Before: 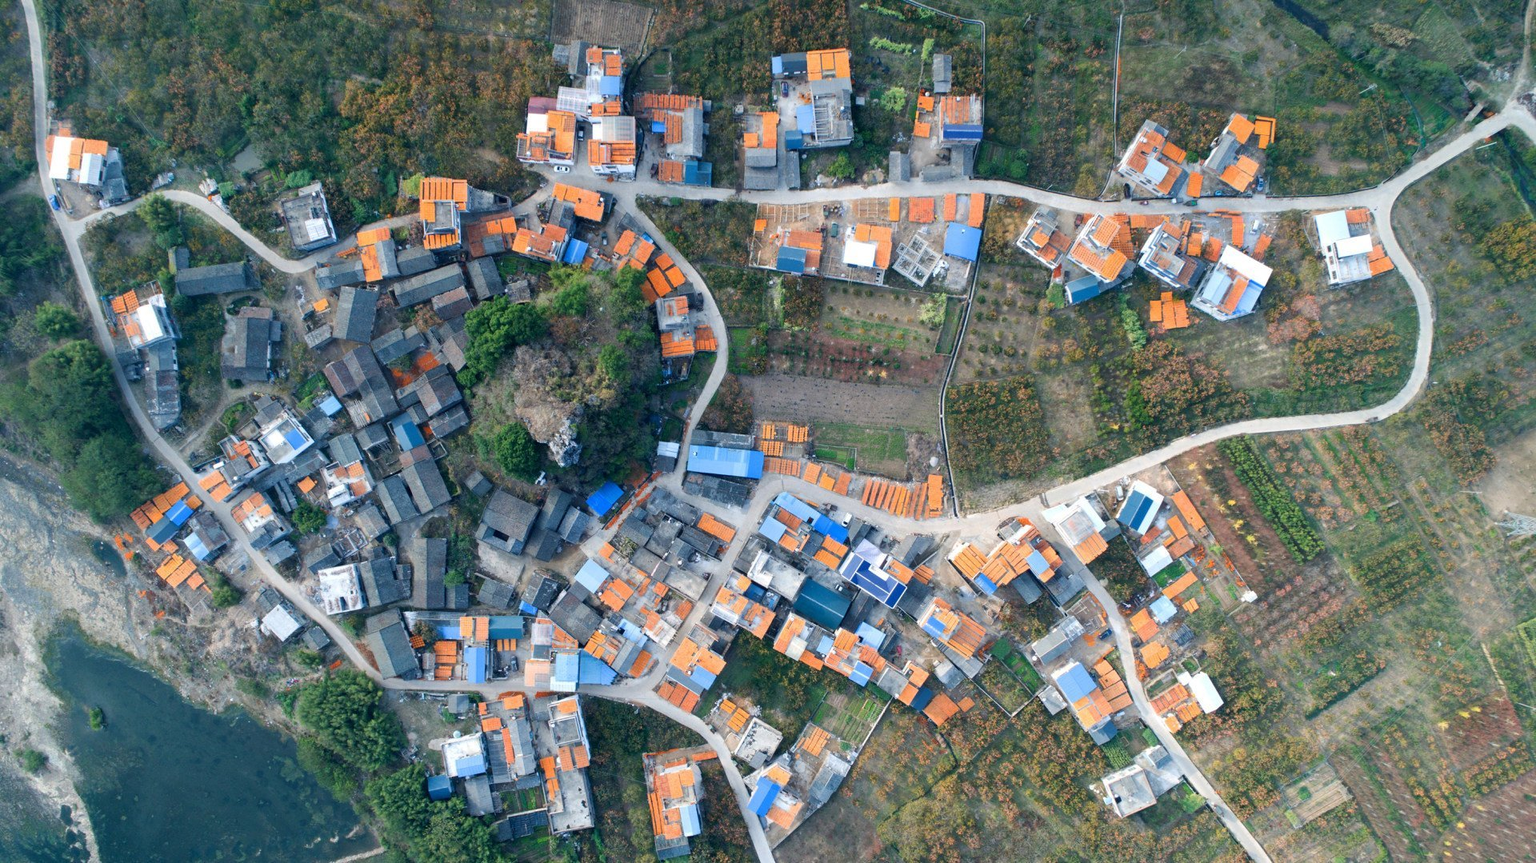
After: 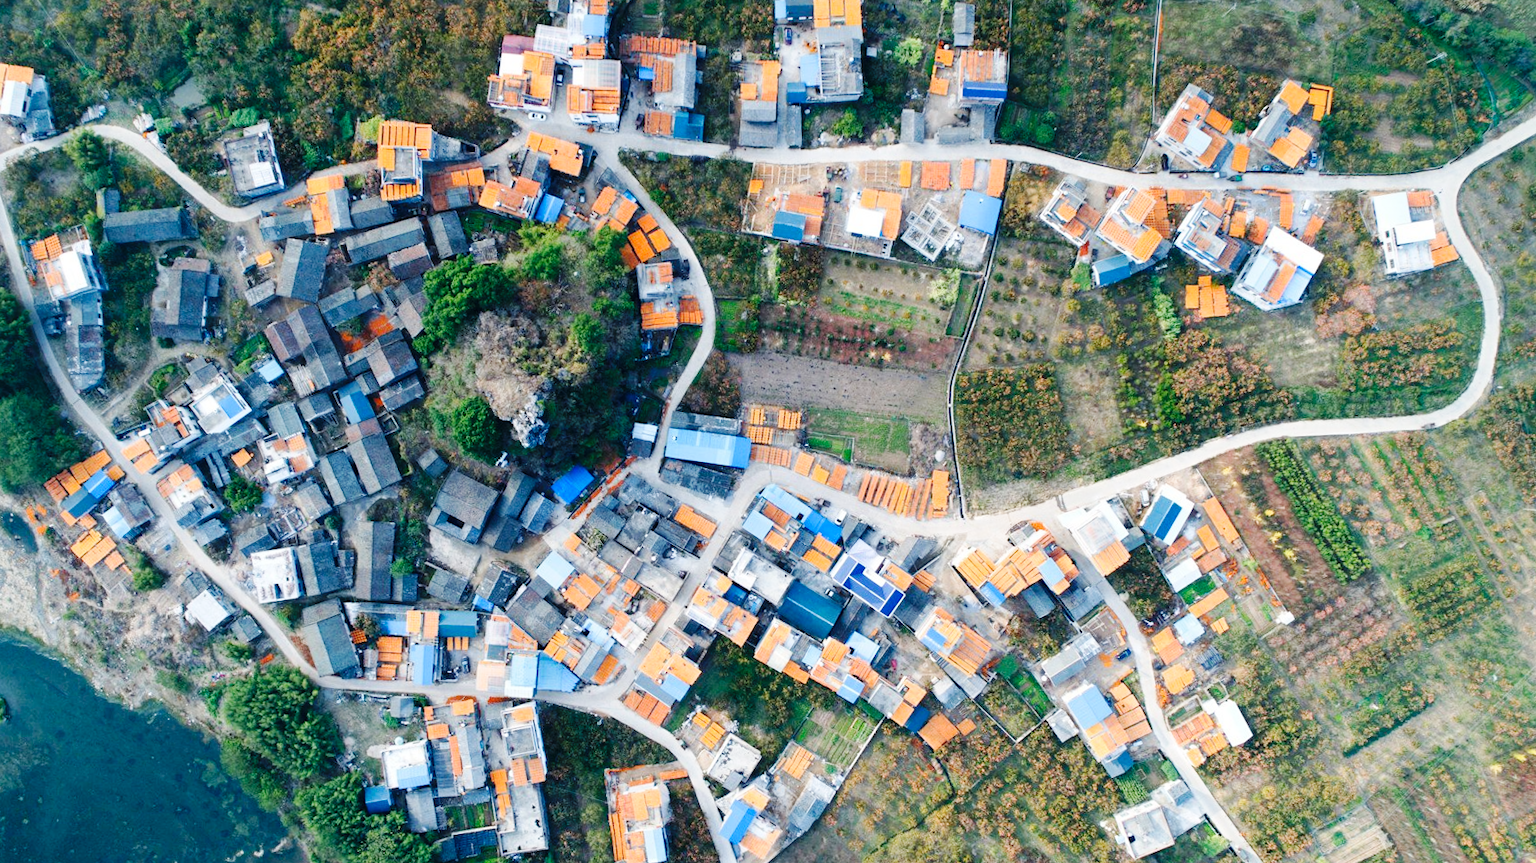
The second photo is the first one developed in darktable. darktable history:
crop and rotate: angle -1.96°, left 3.097%, top 4.154%, right 1.586%, bottom 0.529%
base curve: curves: ch0 [(0, 0) (0.036, 0.025) (0.121, 0.166) (0.206, 0.329) (0.605, 0.79) (1, 1)], preserve colors none
